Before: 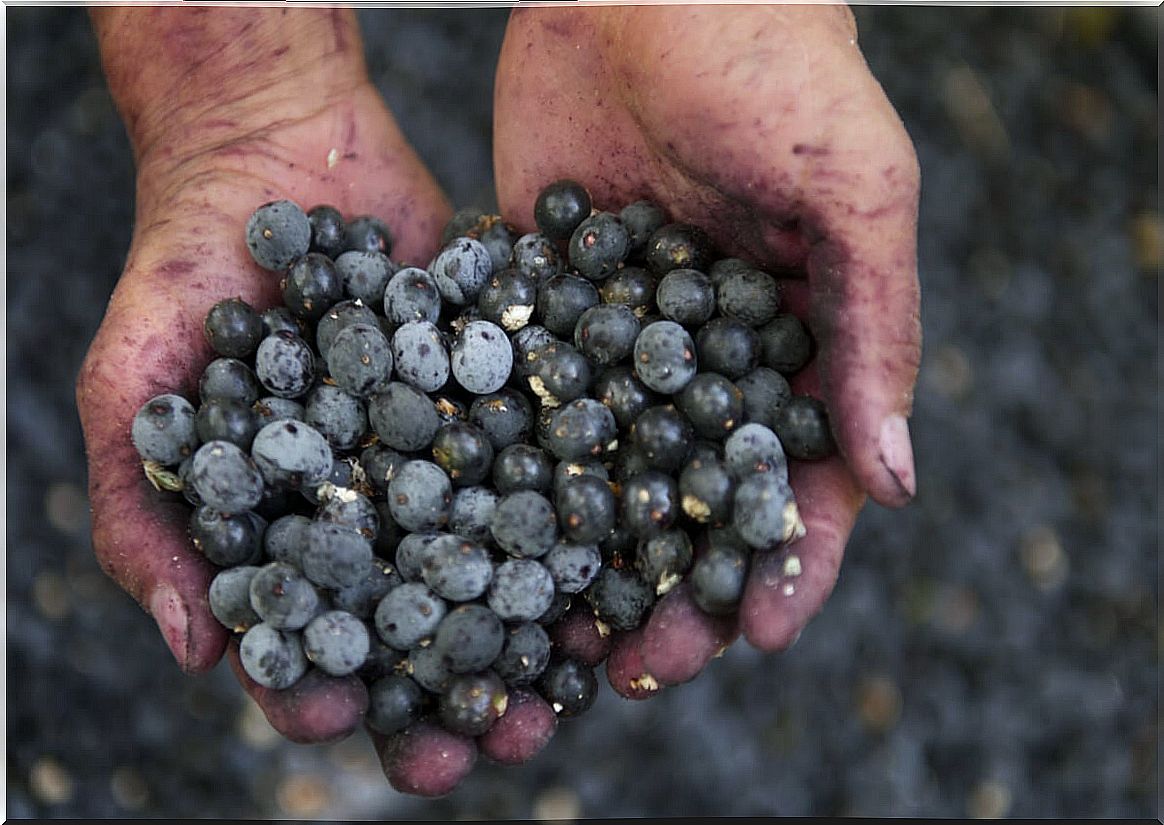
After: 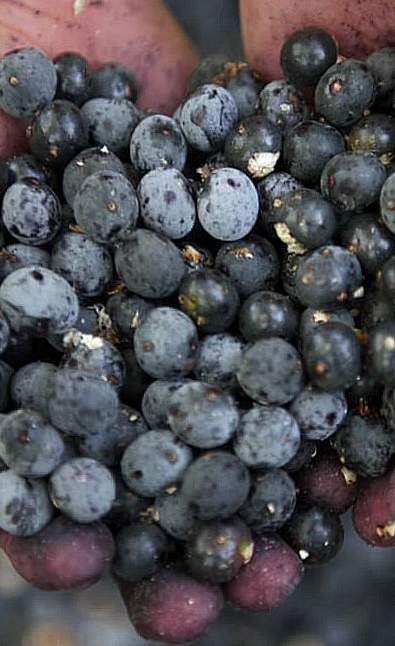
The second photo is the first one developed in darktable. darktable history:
crop and rotate: left 21.865%, top 18.605%, right 44.192%, bottom 2.992%
